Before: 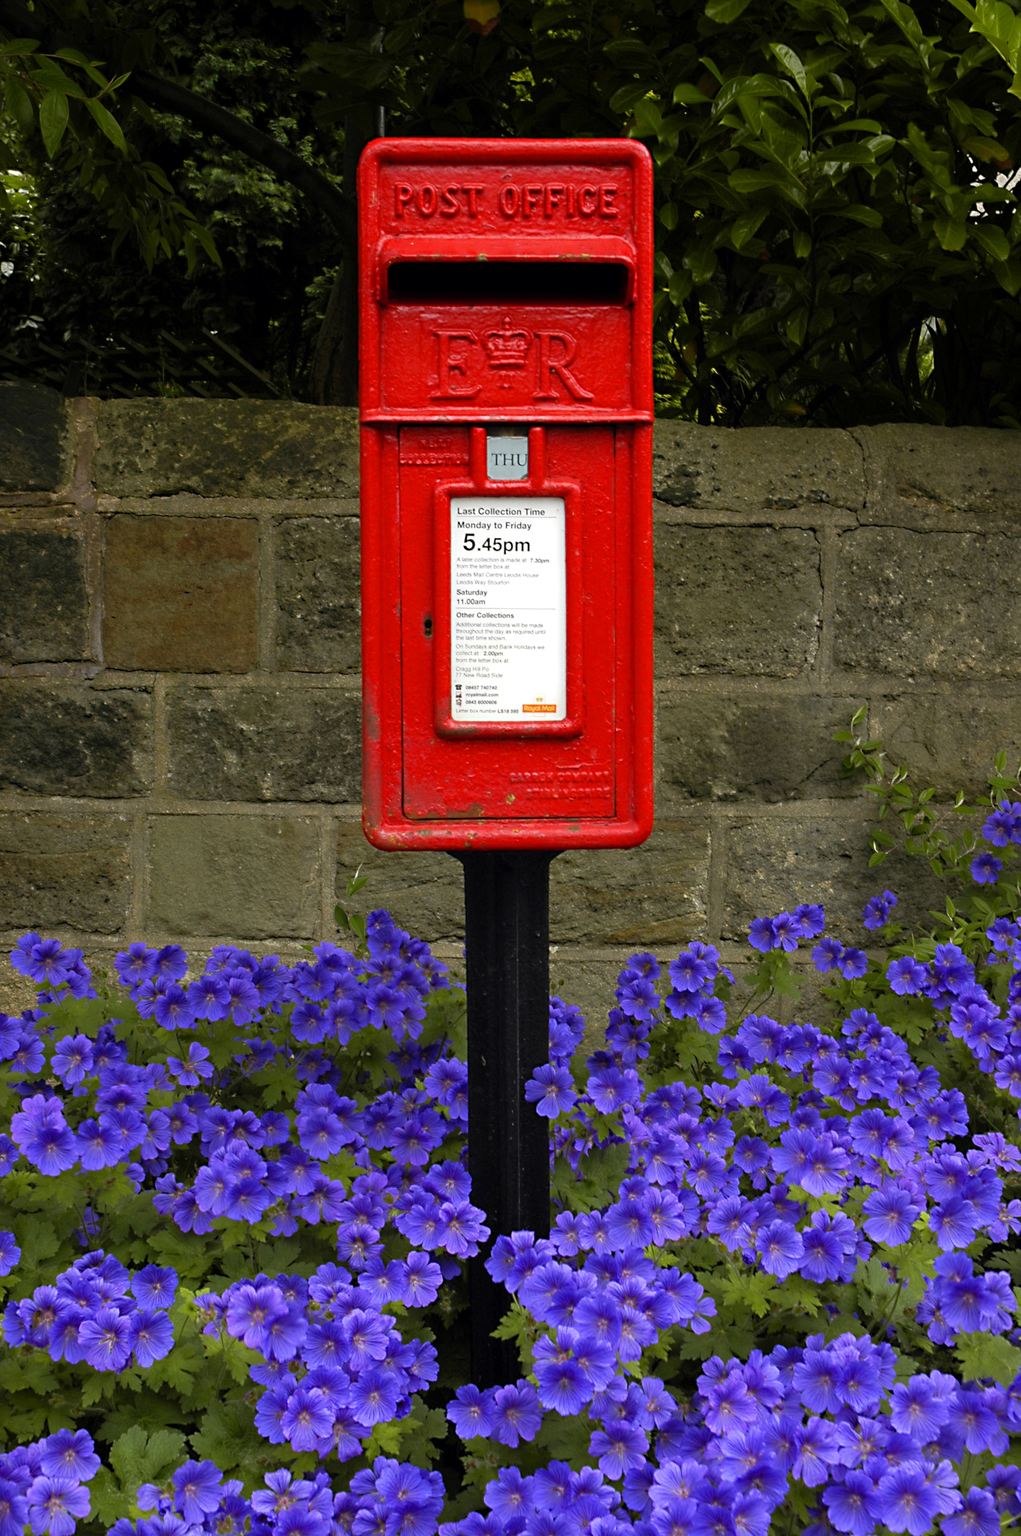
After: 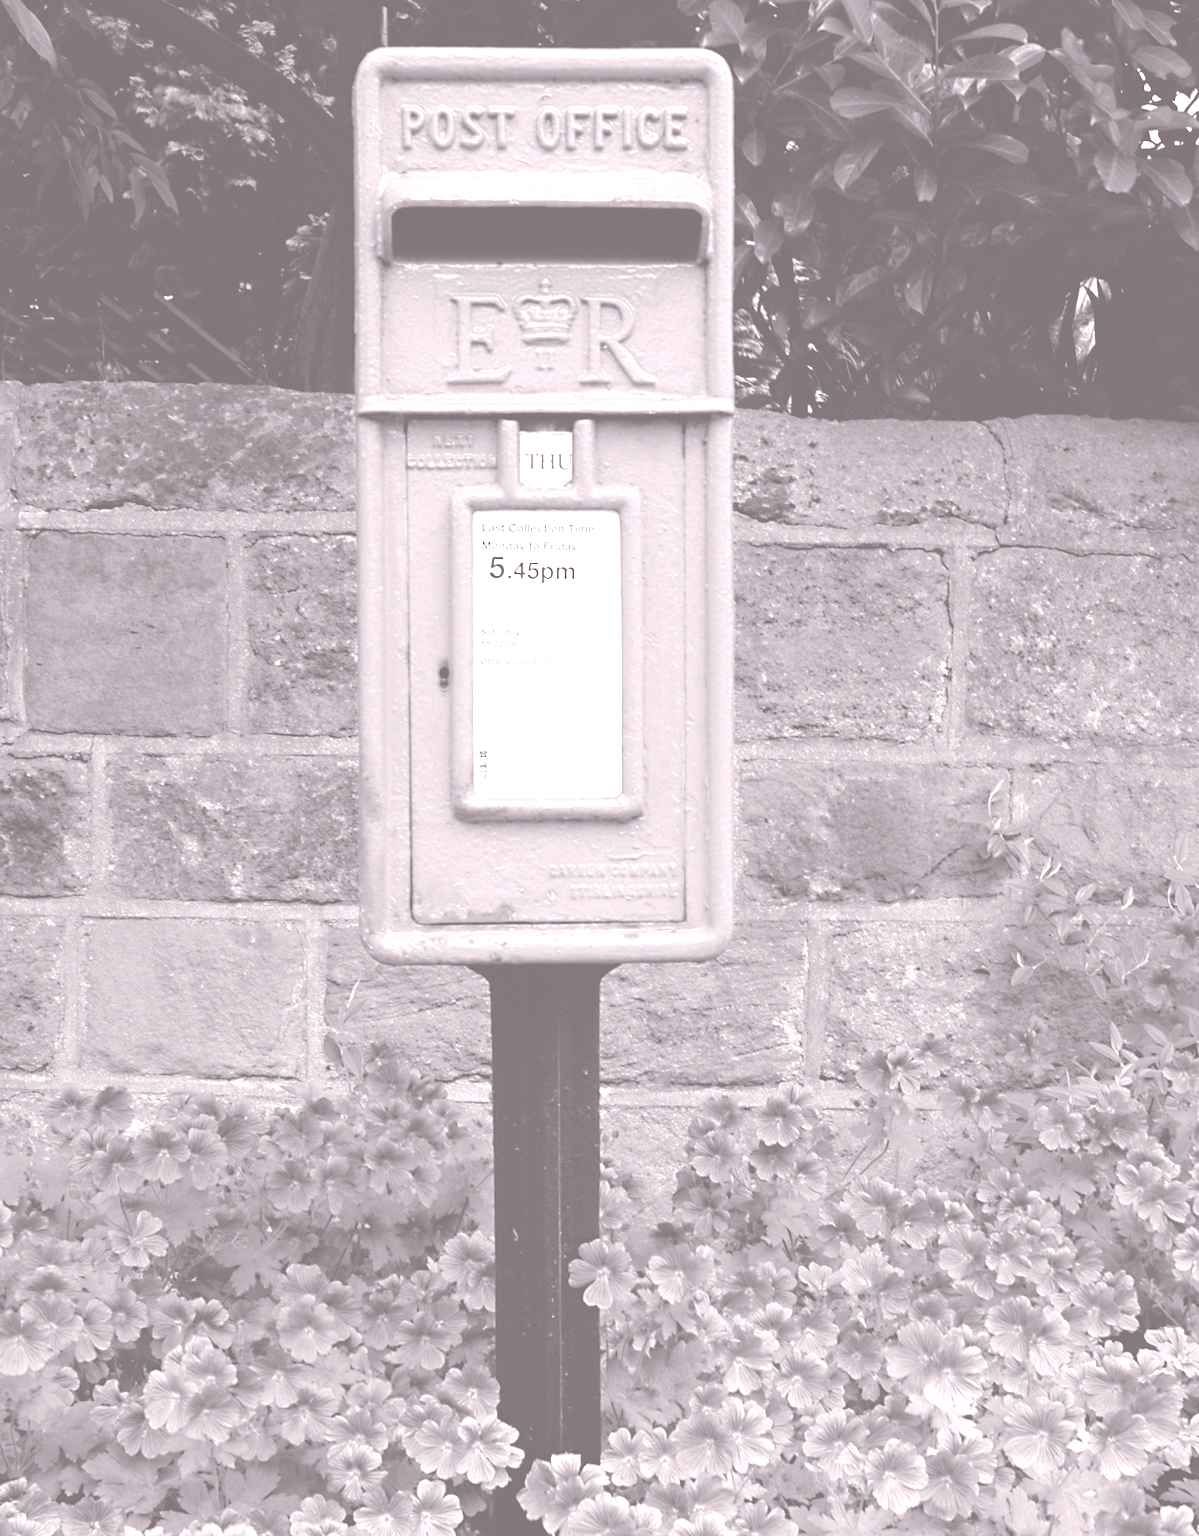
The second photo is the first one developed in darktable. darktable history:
rgb curve: curves: ch2 [(0, 0) (0.567, 0.512) (1, 1)], mode RGB, independent channels
crop: left 8.155%, top 6.611%, bottom 15.385%
colorize: hue 25.2°, saturation 83%, source mix 82%, lightness 79%, version 1
